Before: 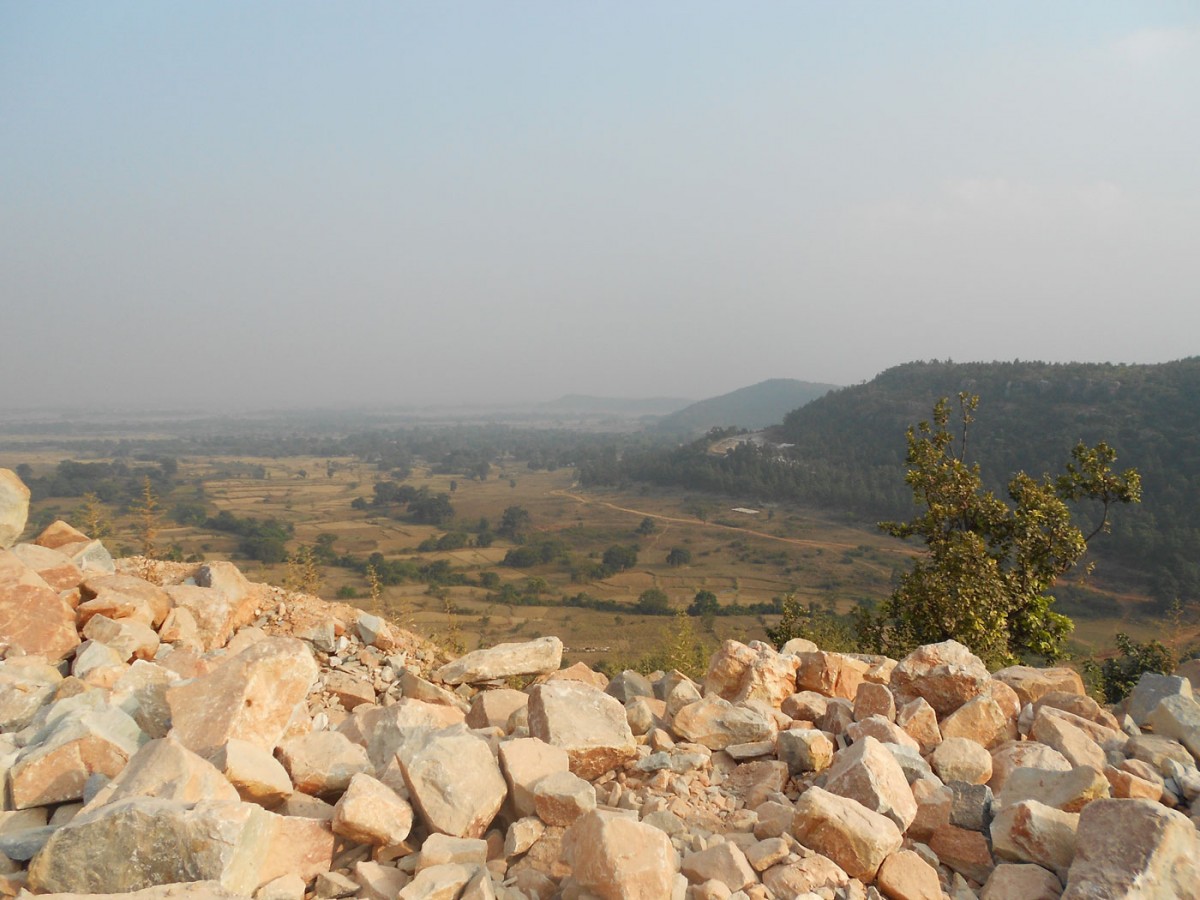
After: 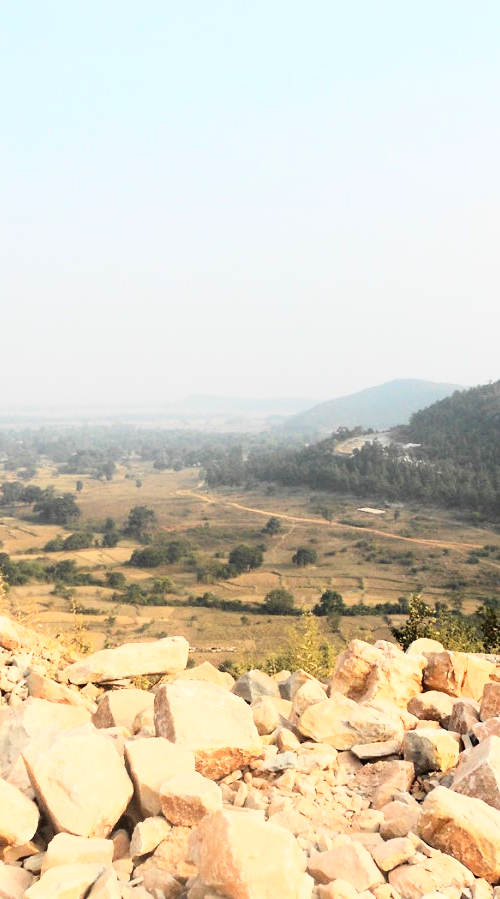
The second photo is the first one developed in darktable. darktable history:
crop: left 31.229%, right 27.105%
rgb curve: curves: ch0 [(0, 0) (0.21, 0.15) (0.24, 0.21) (0.5, 0.75) (0.75, 0.96) (0.89, 0.99) (1, 1)]; ch1 [(0, 0.02) (0.21, 0.13) (0.25, 0.2) (0.5, 0.67) (0.75, 0.9) (0.89, 0.97) (1, 1)]; ch2 [(0, 0.02) (0.21, 0.13) (0.25, 0.2) (0.5, 0.67) (0.75, 0.9) (0.89, 0.97) (1, 1)], compensate middle gray true
